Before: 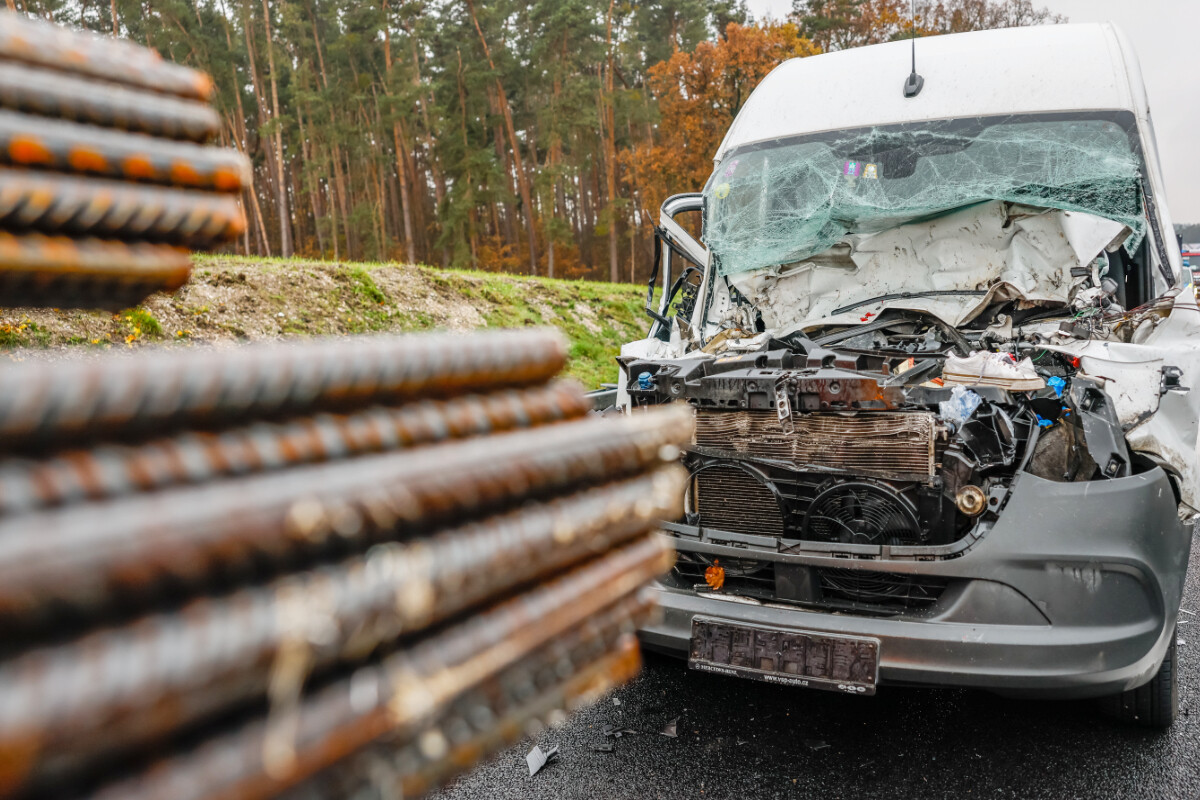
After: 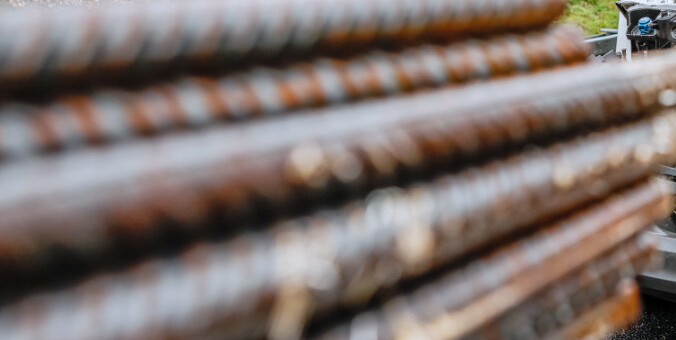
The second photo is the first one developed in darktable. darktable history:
crop: top 44.483%, right 43.593%, bottom 12.892%
color correction: highlights a* -0.772, highlights b* -8.92
